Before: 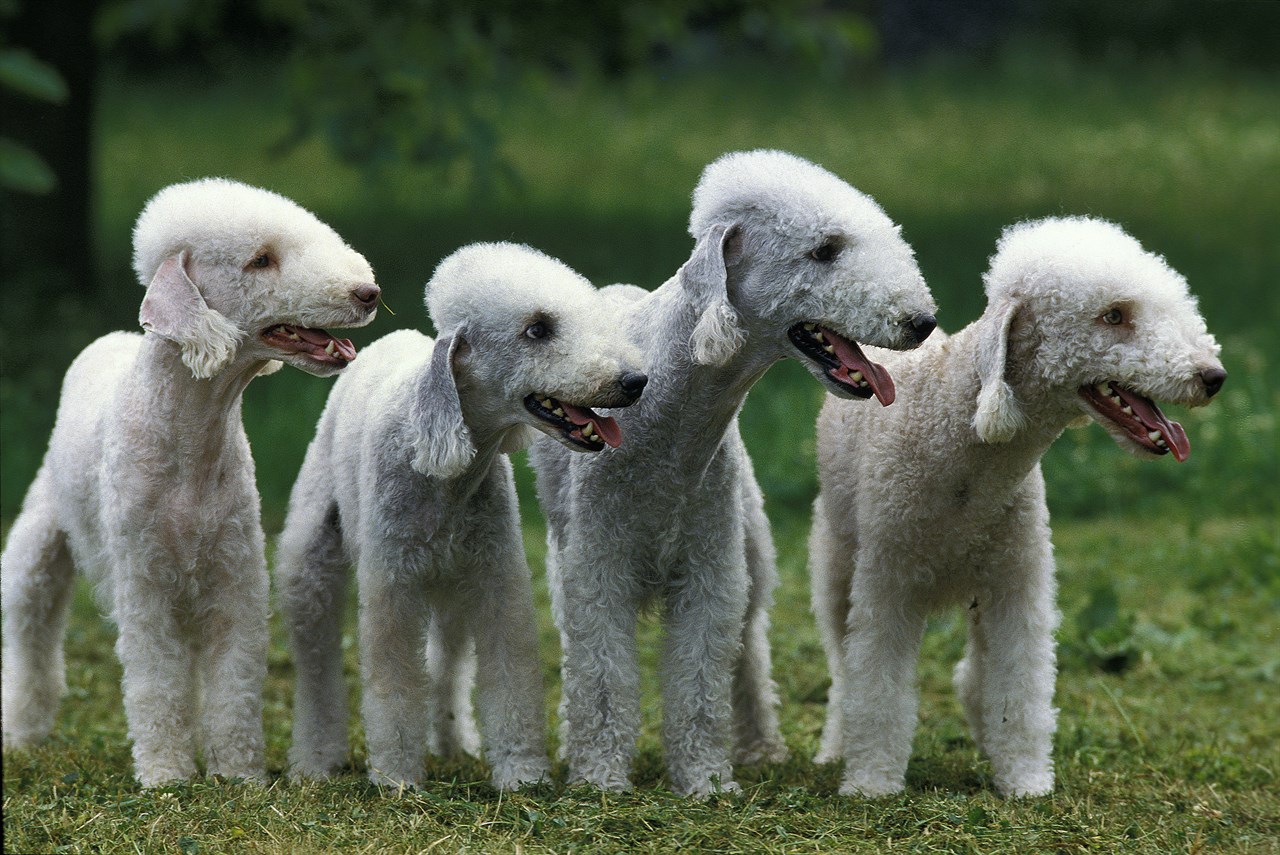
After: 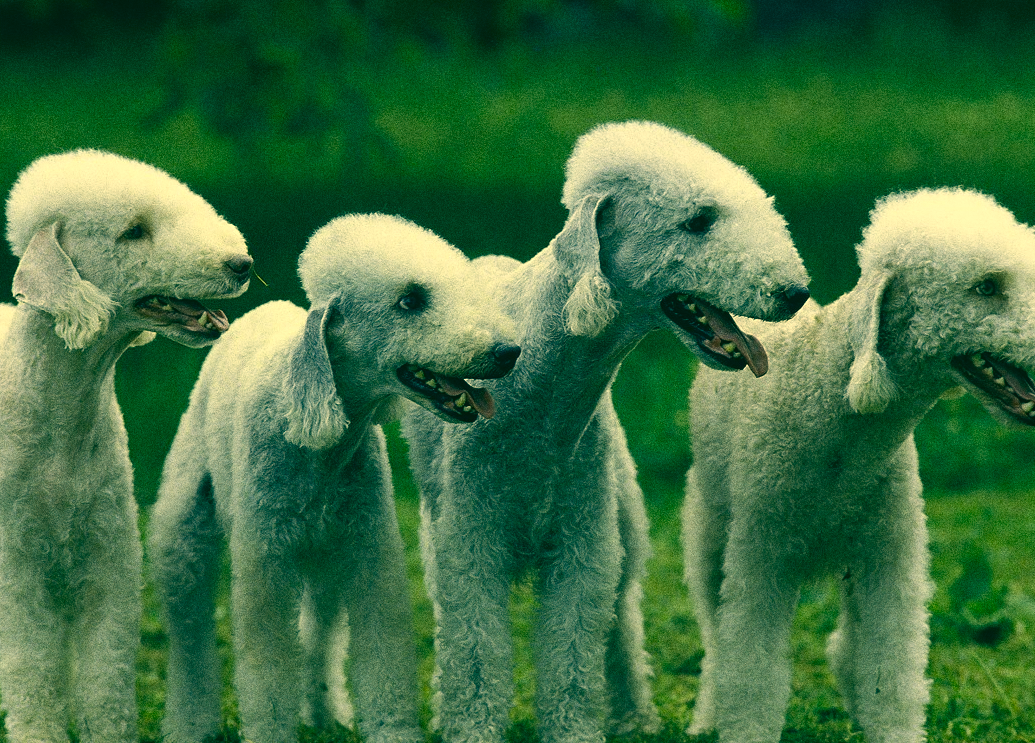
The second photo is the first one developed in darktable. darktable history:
grain: coarseness 0.09 ISO, strength 40%
crop: left 9.929%, top 3.475%, right 9.188%, bottom 9.529%
tone equalizer: on, module defaults
color correction: highlights a* 1.83, highlights b* 34.02, shadows a* -36.68, shadows b* -5.48
